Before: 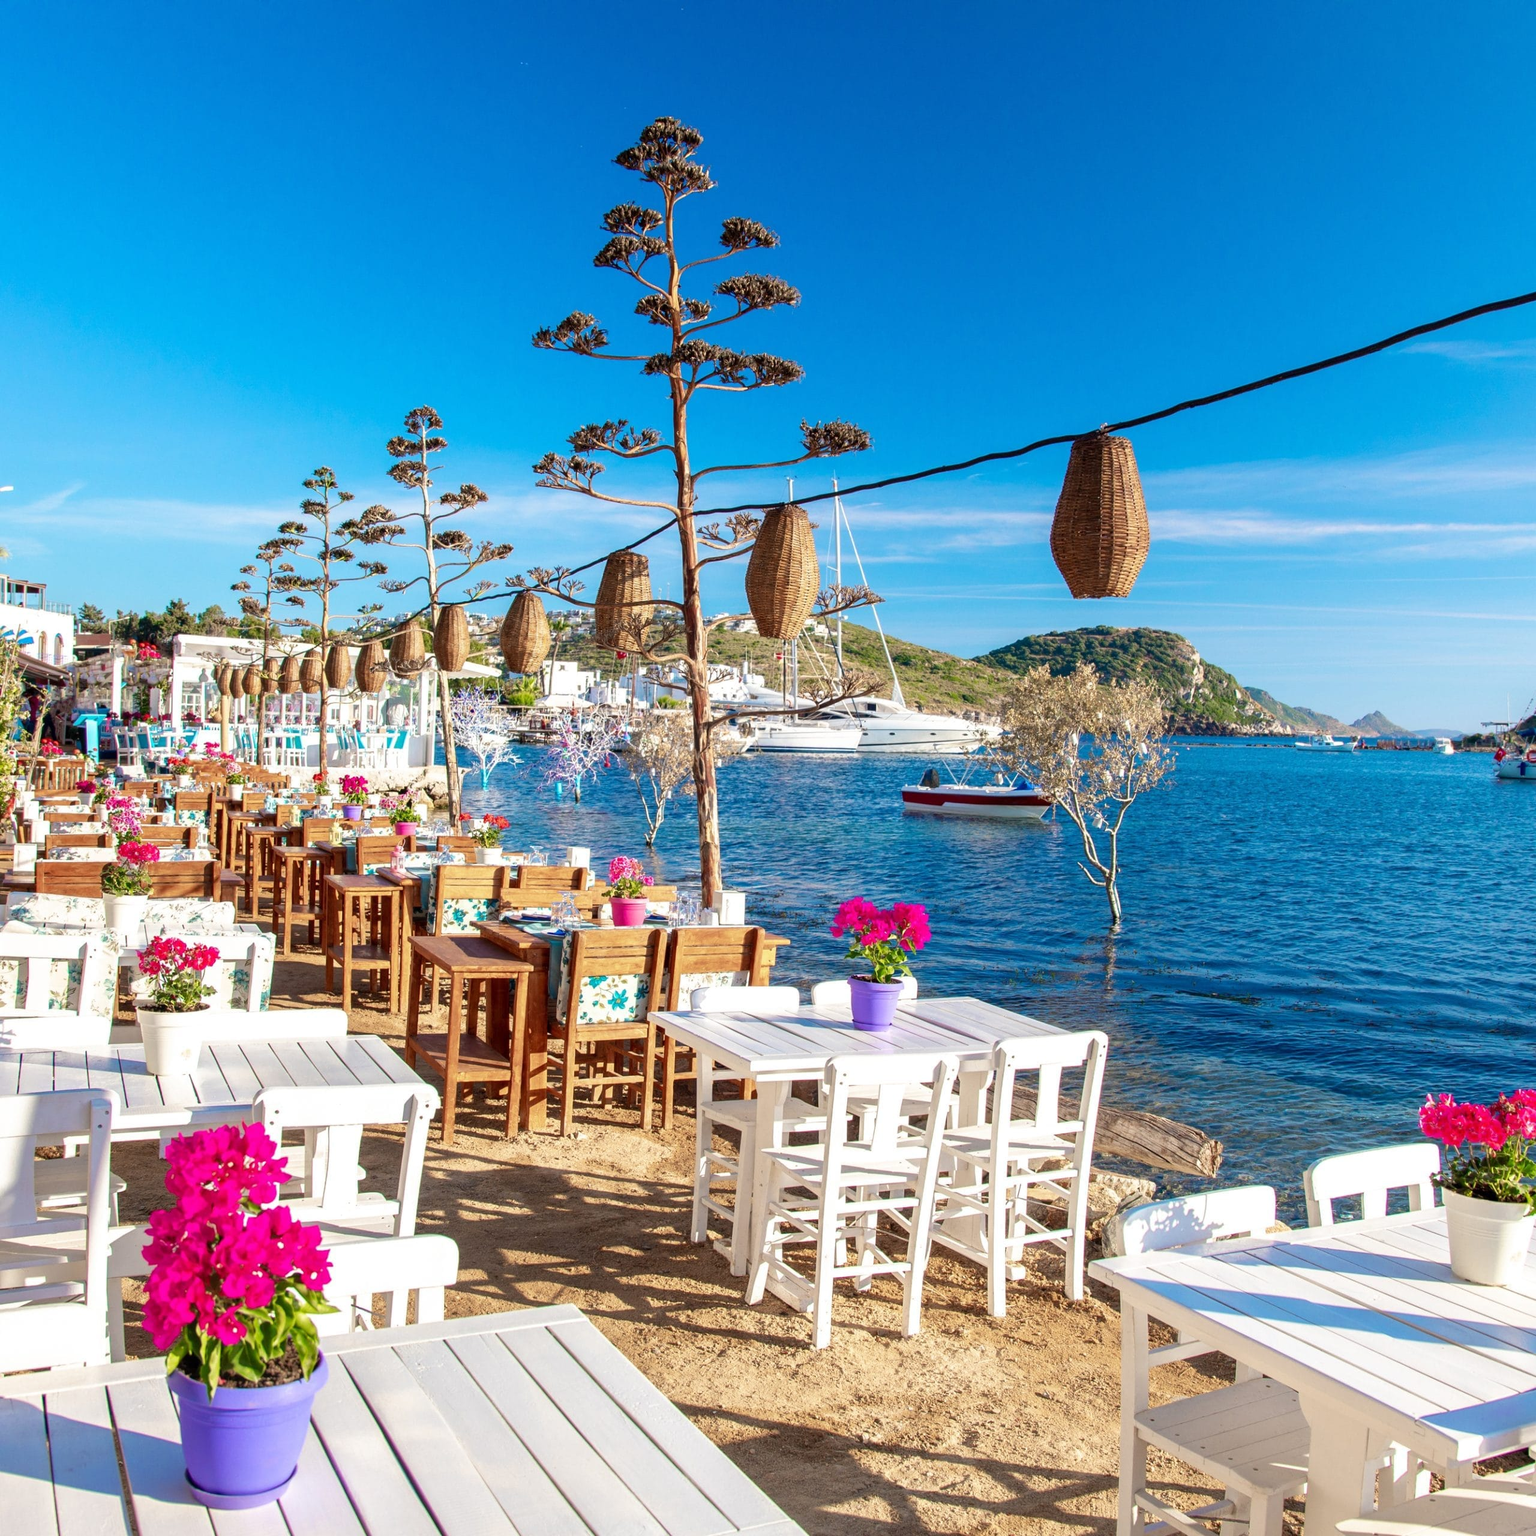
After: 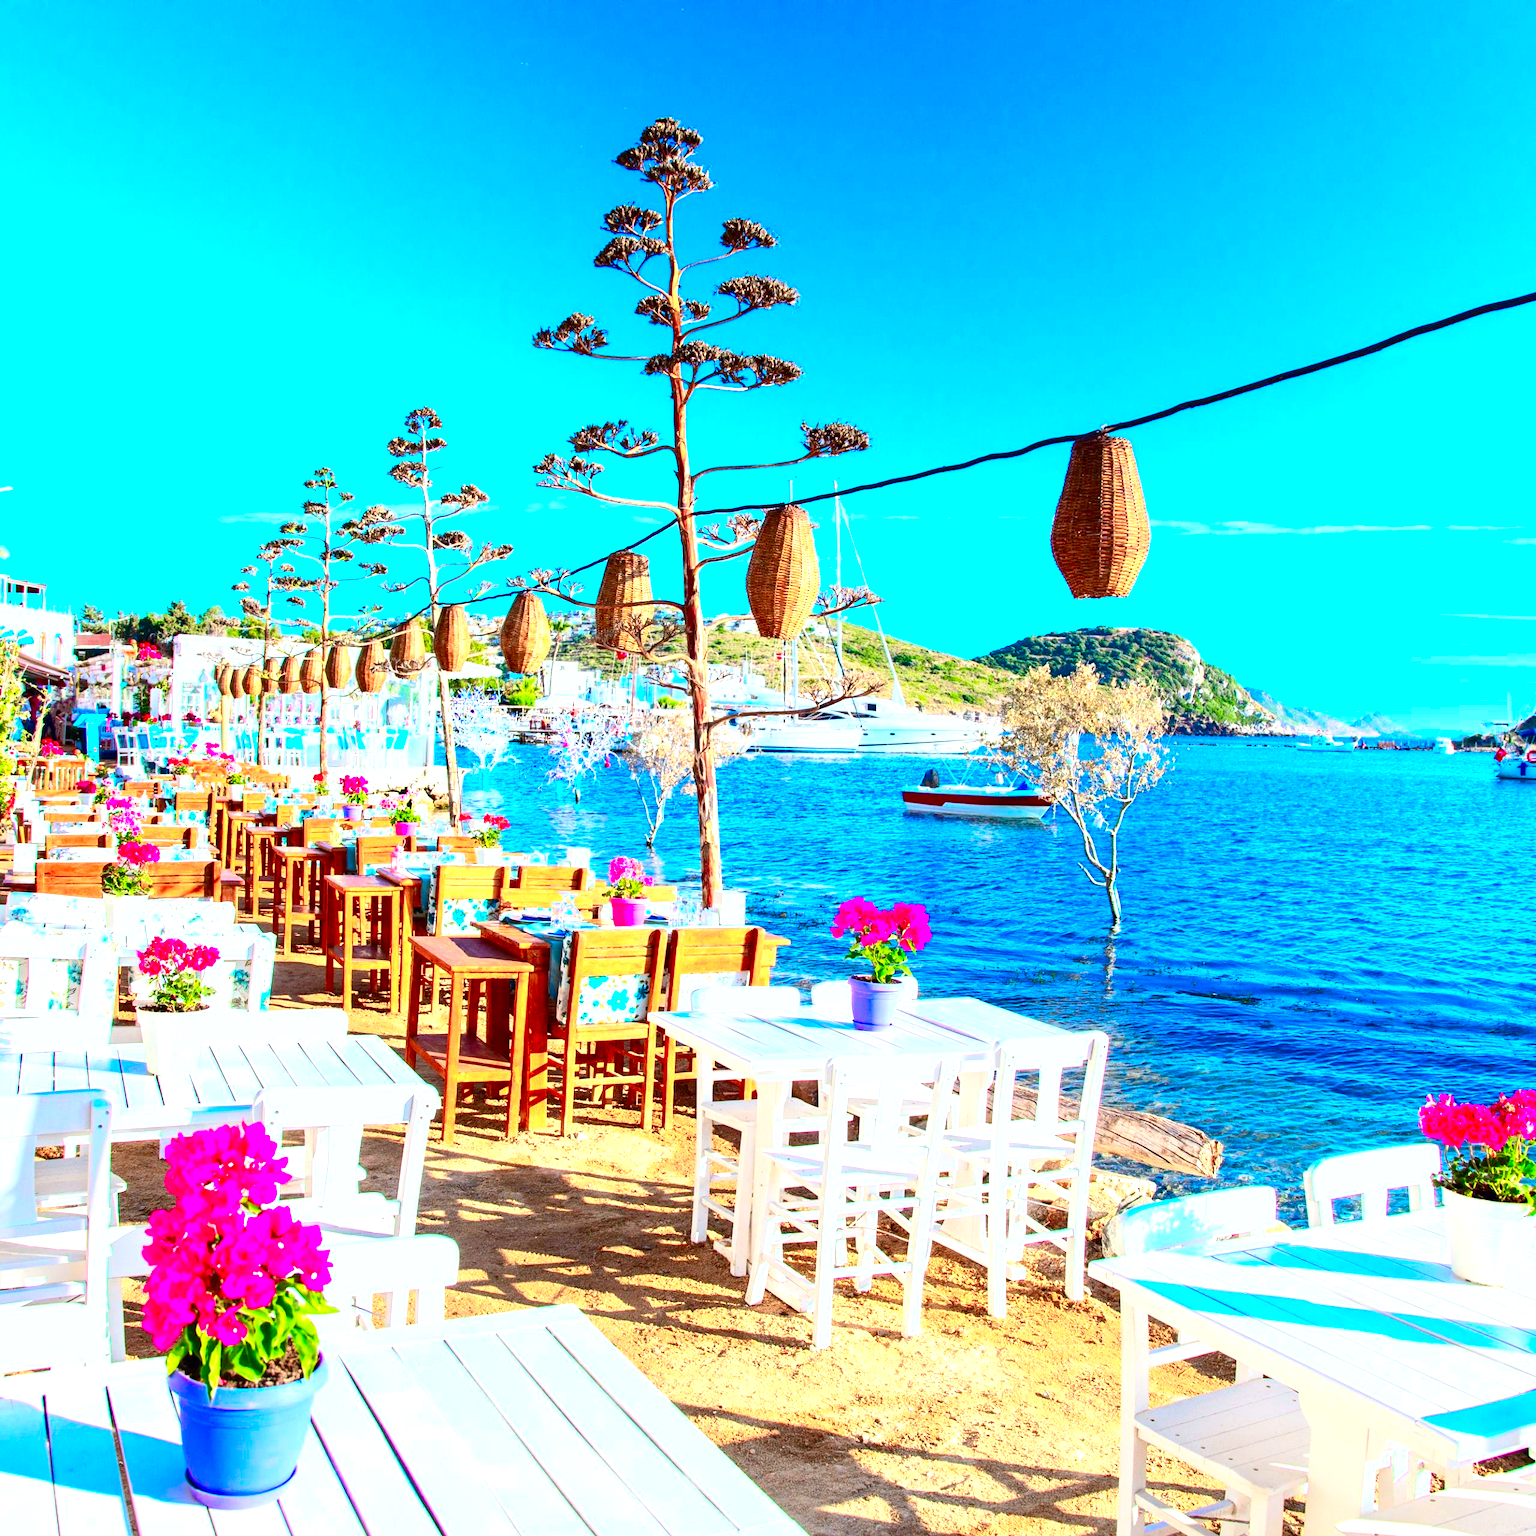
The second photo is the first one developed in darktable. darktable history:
contrast brightness saturation: contrast 0.264, brightness 0.024, saturation 0.887
exposure: black level correction 0, exposure 0.93 EV, compensate exposure bias true, compensate highlight preservation false
color correction: highlights a* -9.88, highlights b* -21.49
